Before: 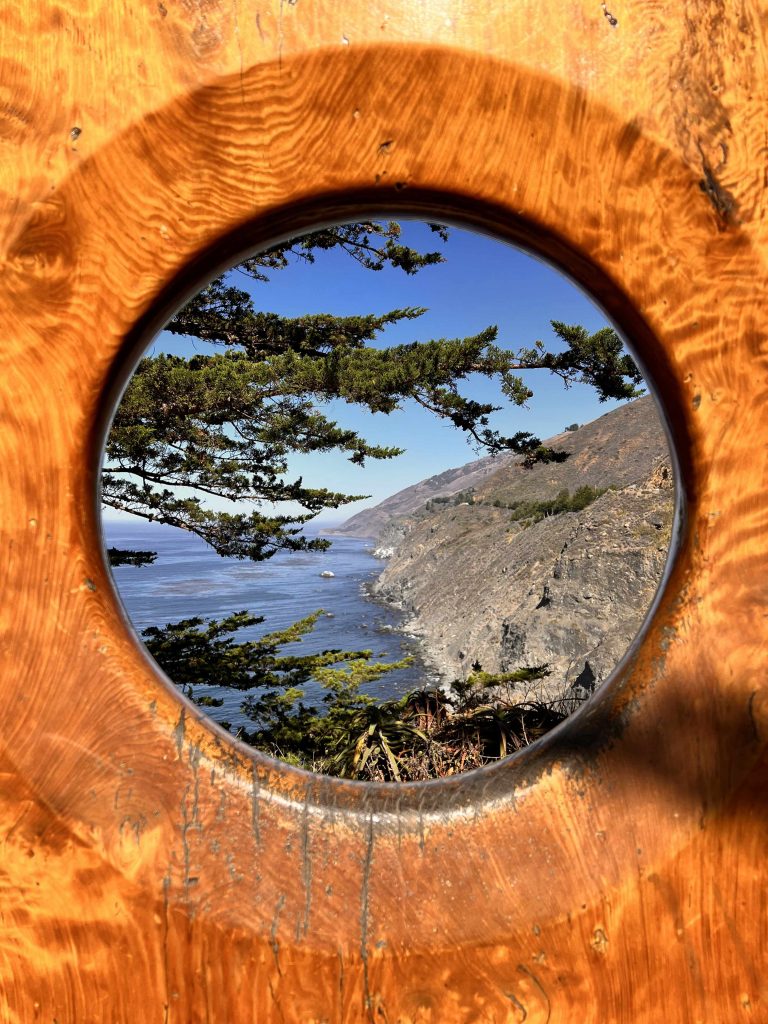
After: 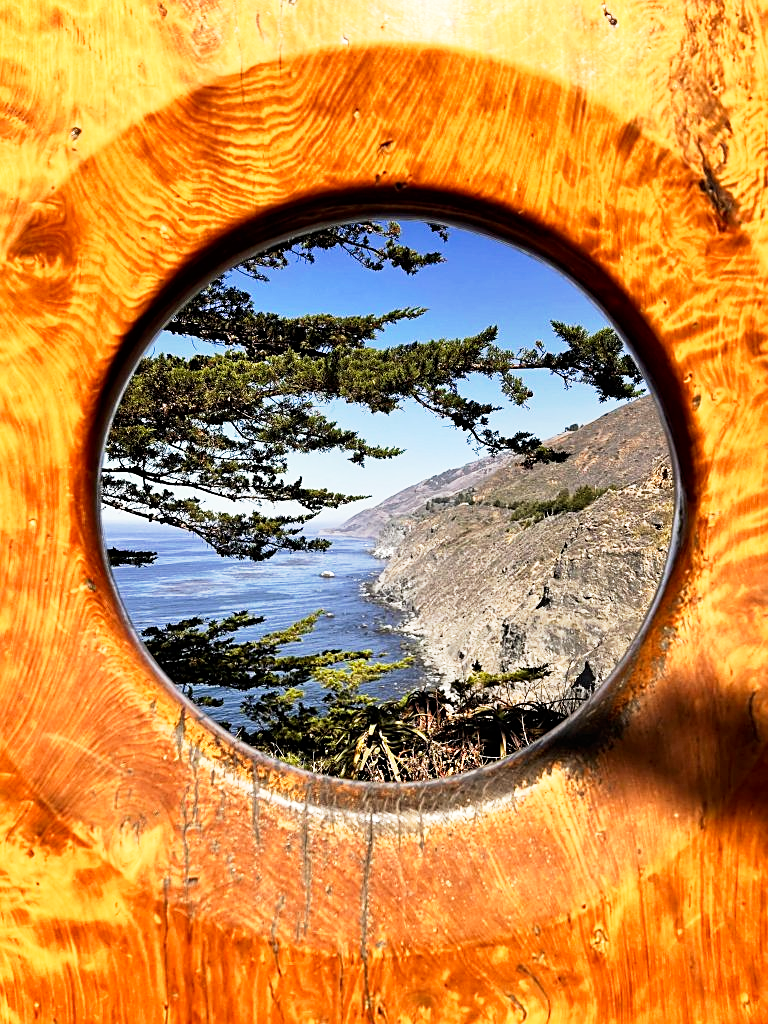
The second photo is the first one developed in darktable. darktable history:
base curve: curves: ch0 [(0, 0) (0.005, 0.002) (0.193, 0.295) (0.399, 0.664) (0.75, 0.928) (1, 1)], preserve colors none
sharpen: on, module defaults
